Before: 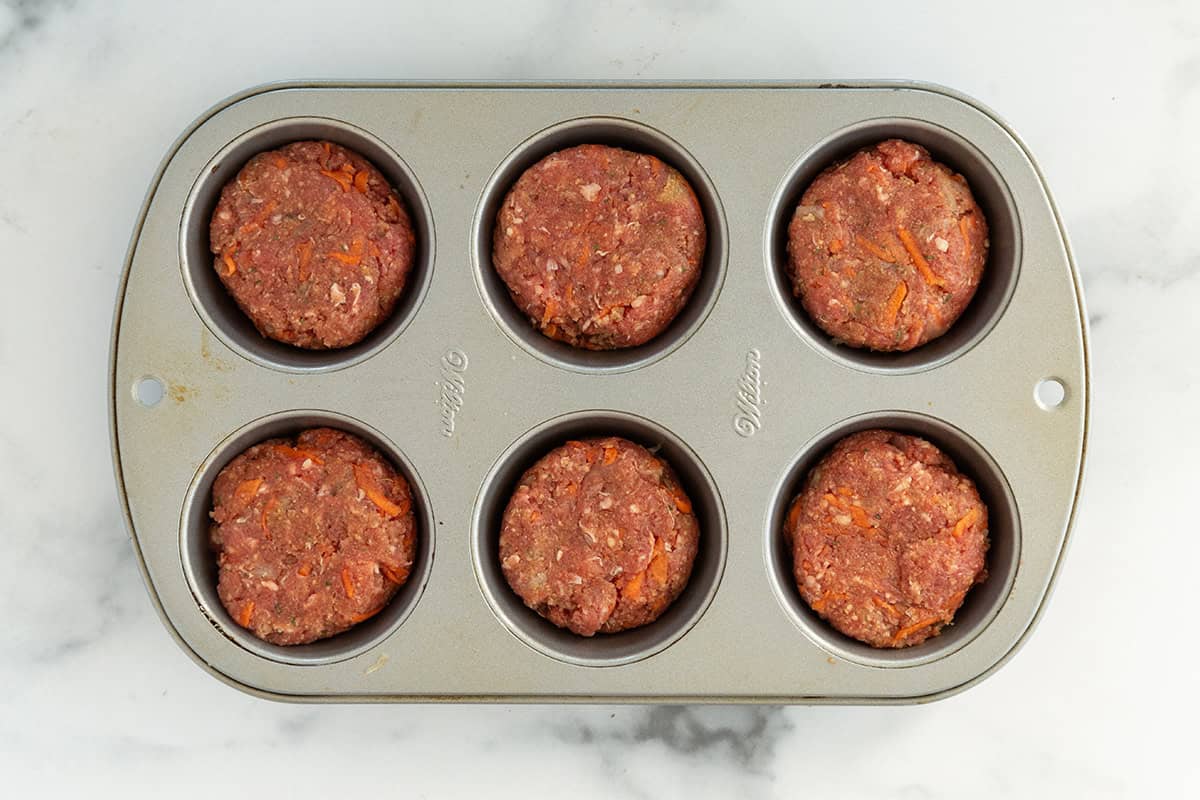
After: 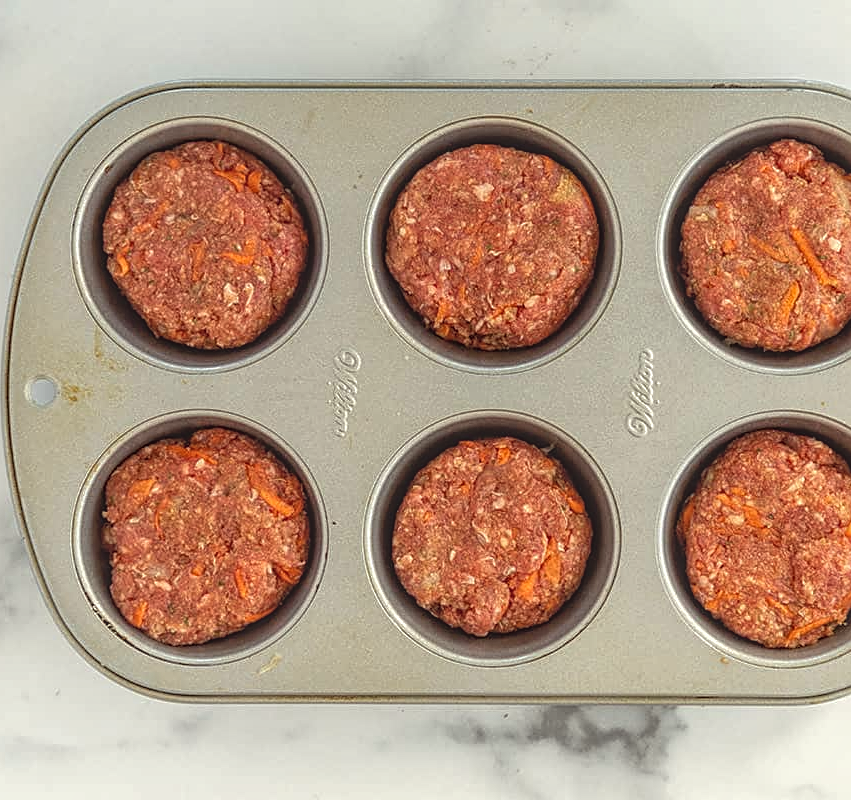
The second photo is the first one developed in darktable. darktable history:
crop and rotate: left 8.976%, right 20.098%
local contrast: highlights 66%, shadows 35%, detail 166%, midtone range 0.2
sharpen: amount 0.494
color correction: highlights a* -0.906, highlights b* 4.54, shadows a* 3.59
